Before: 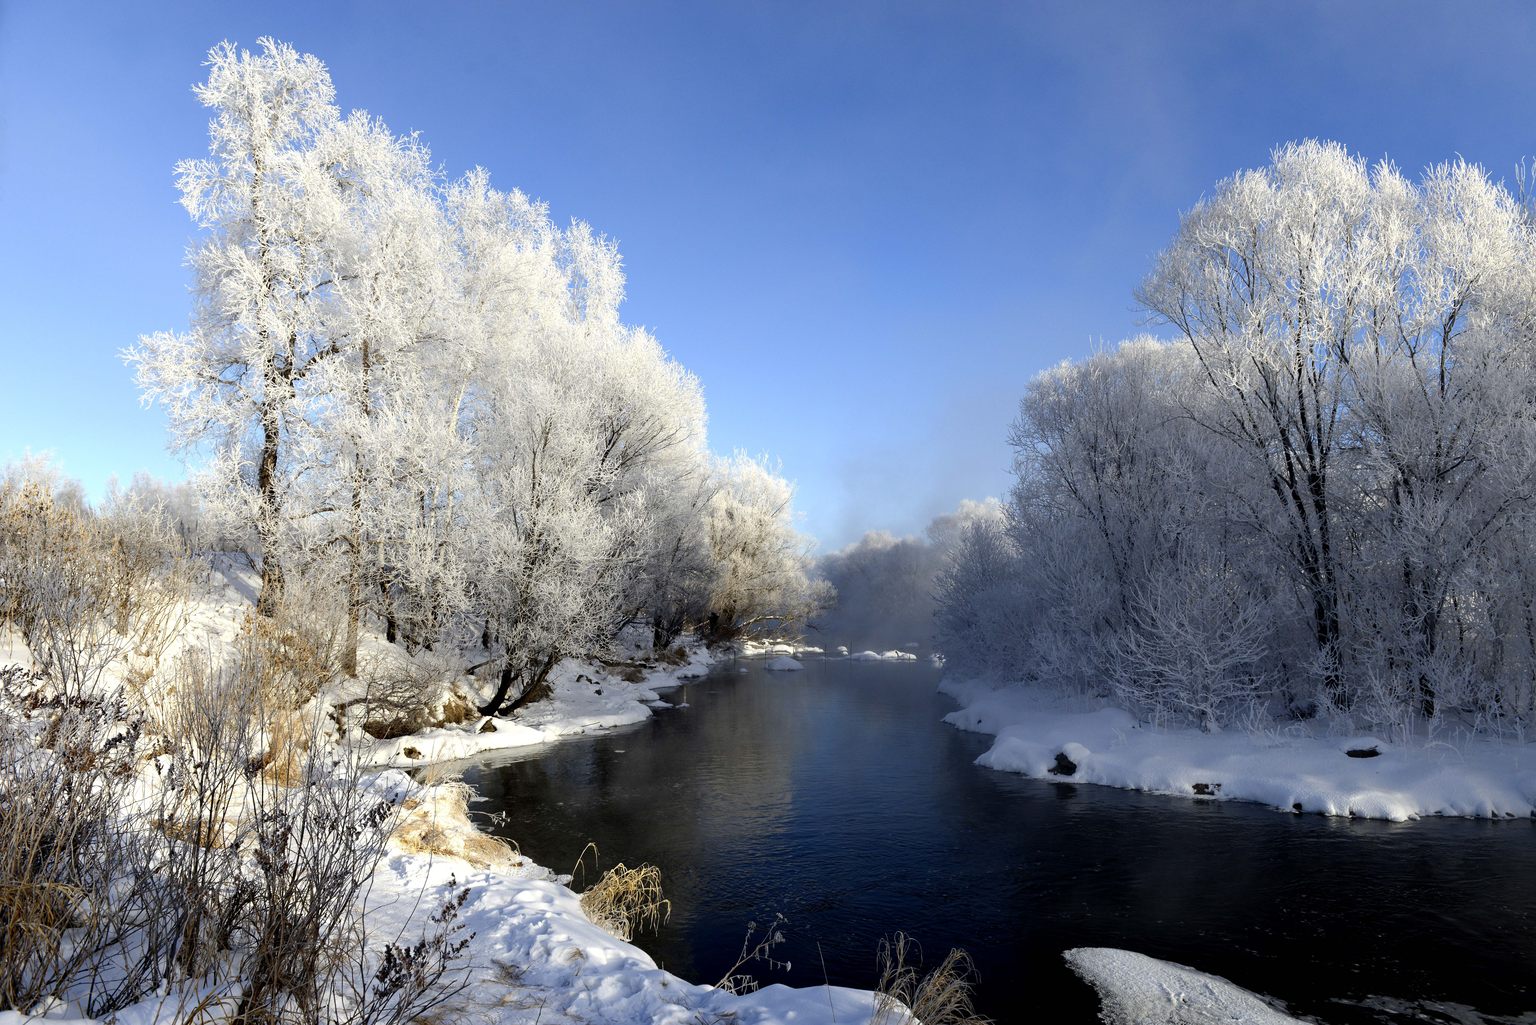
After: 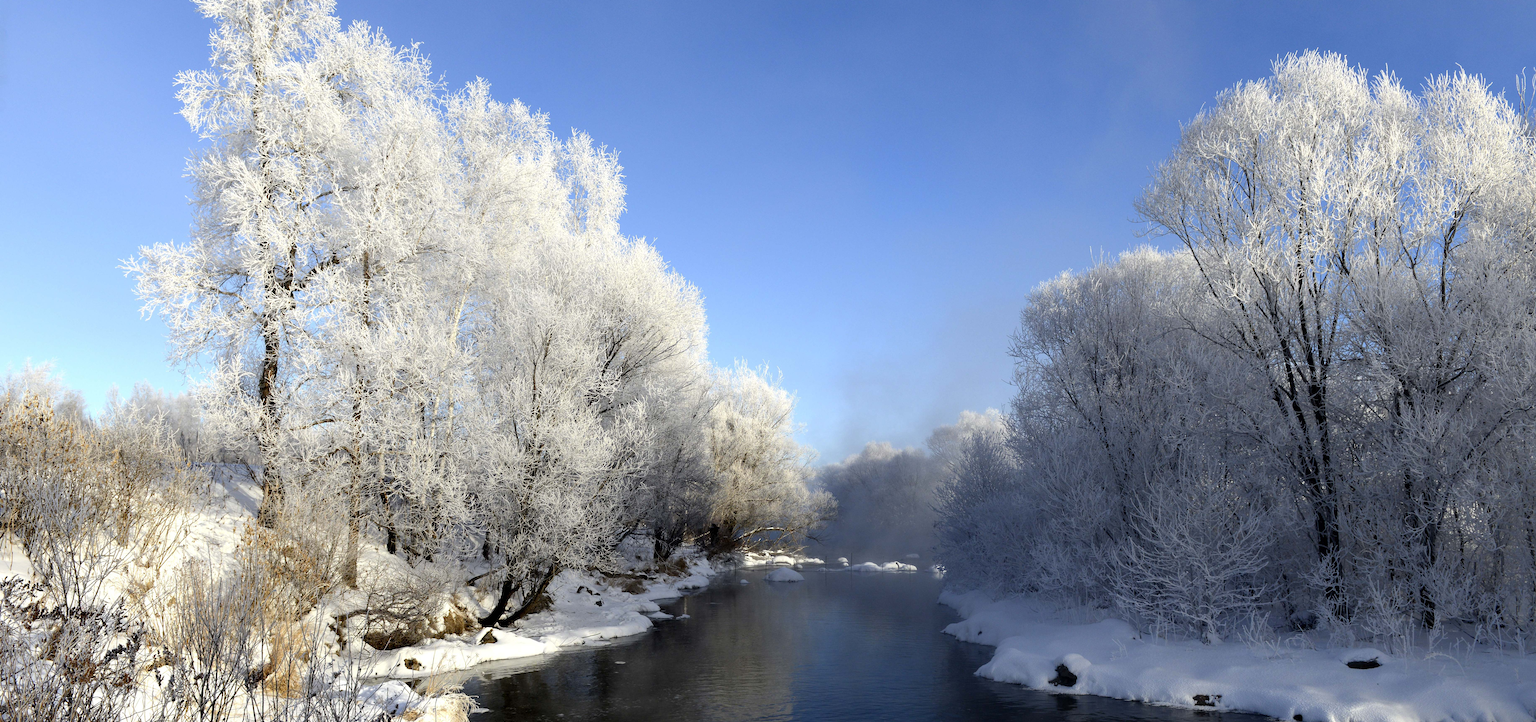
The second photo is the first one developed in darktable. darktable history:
crop and rotate: top 8.747%, bottom 20.749%
